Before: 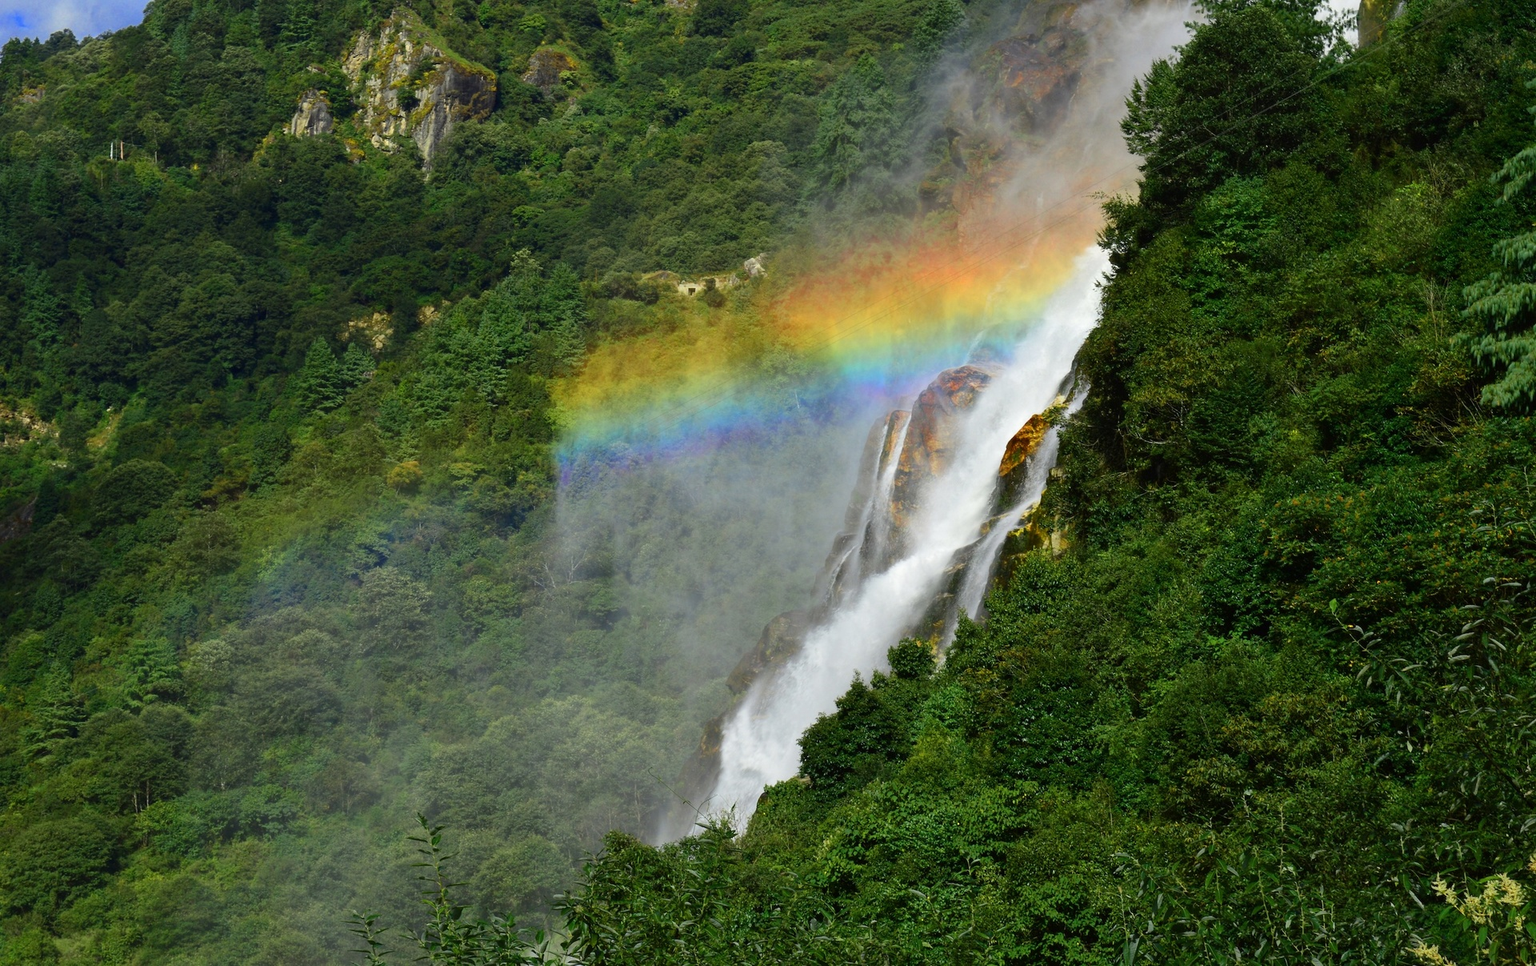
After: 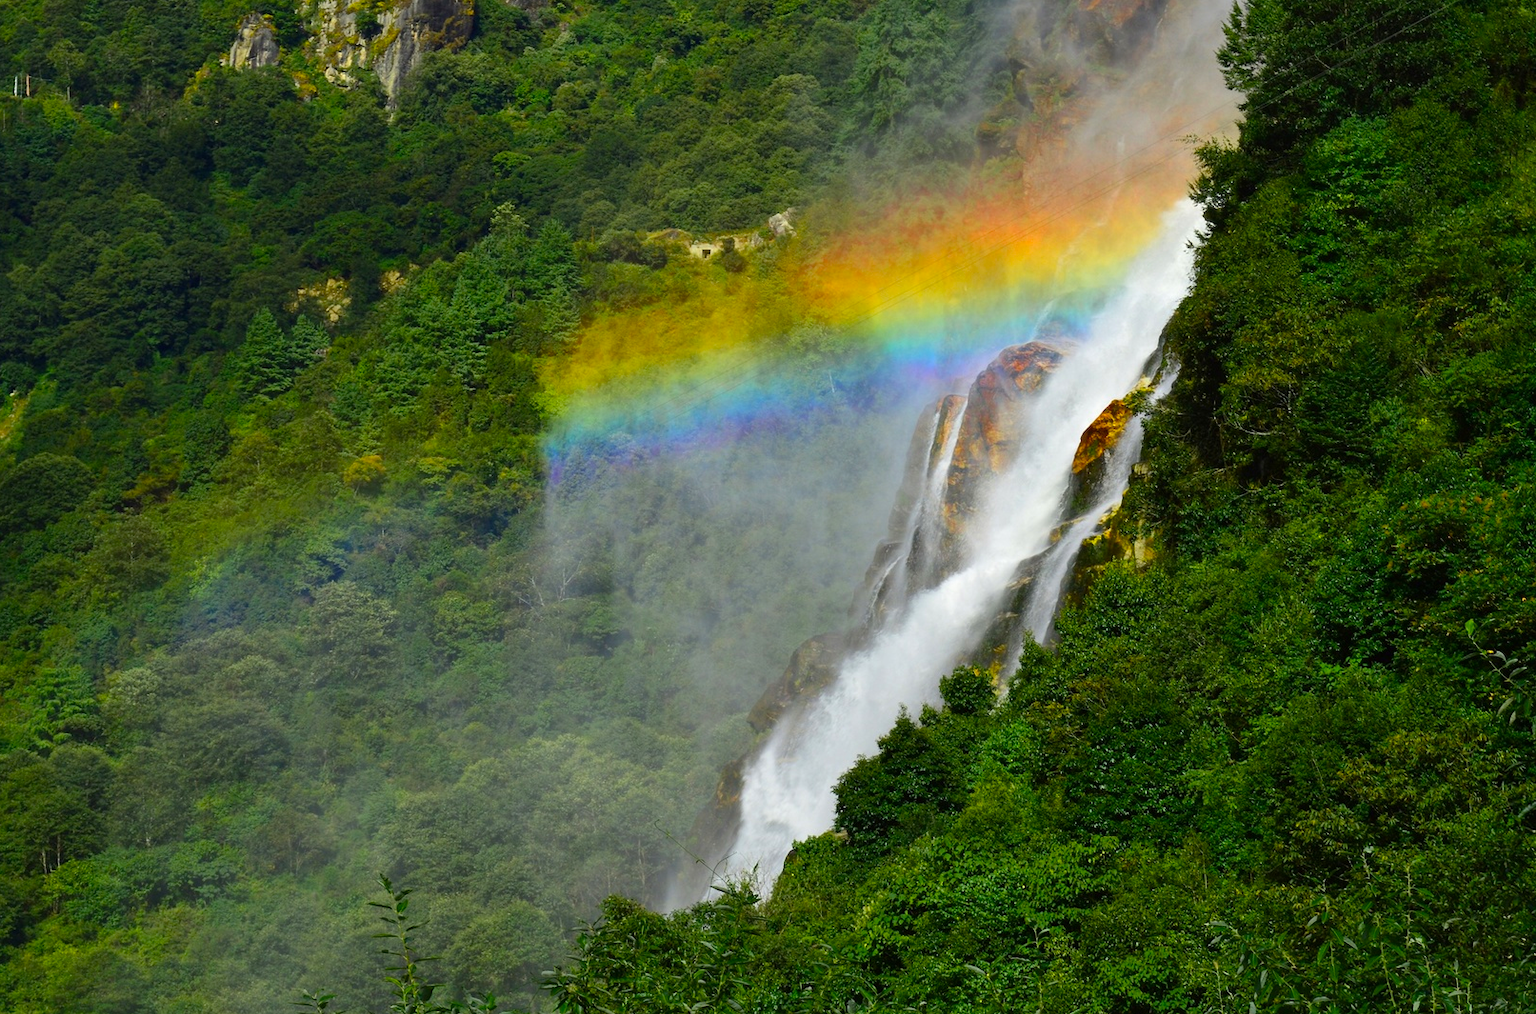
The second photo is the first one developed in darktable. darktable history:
color balance: output saturation 120%
crop: left 6.446%, top 8.188%, right 9.538%, bottom 3.548%
